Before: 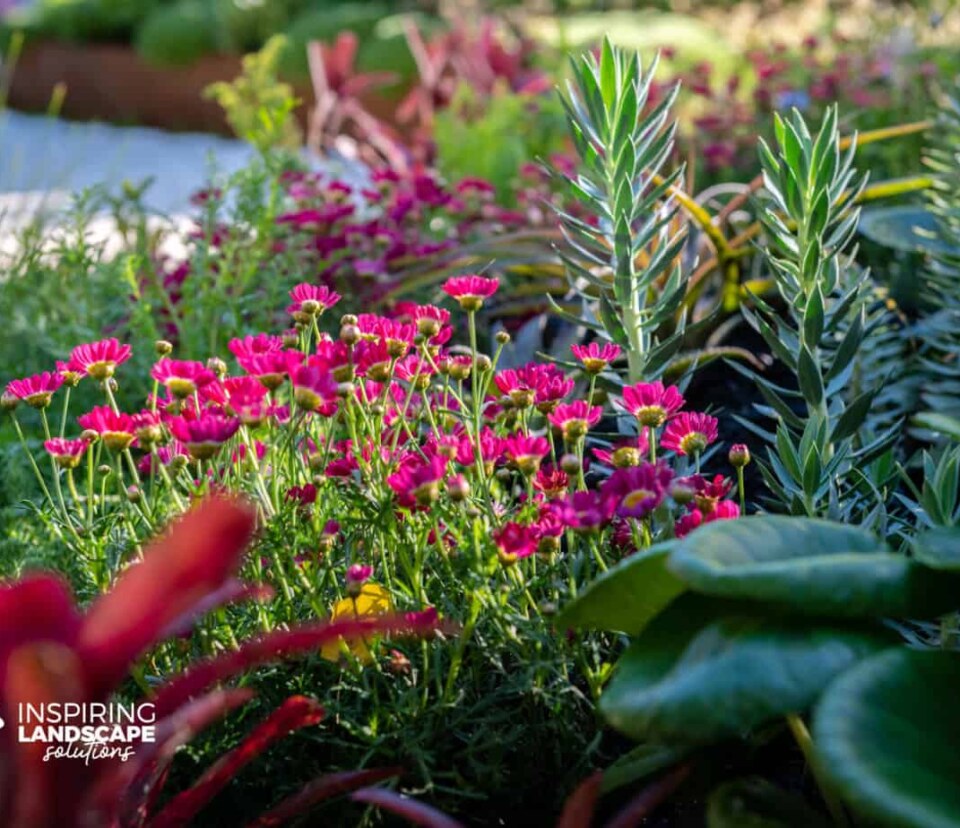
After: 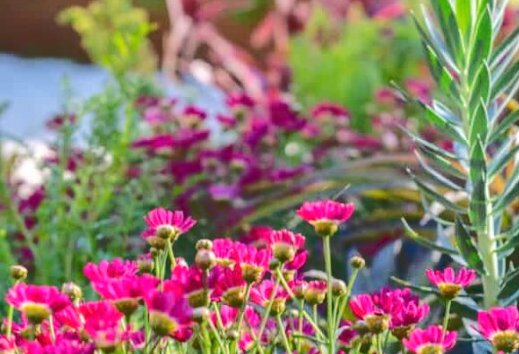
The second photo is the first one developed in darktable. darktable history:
base curve: curves: ch0 [(0, 0.024) (0.055, 0.065) (0.121, 0.166) (0.236, 0.319) (0.693, 0.726) (1, 1)]
crop: left 15.177%, top 9.143%, right 30.727%, bottom 48.081%
sharpen: radius 2.856, amount 0.872, threshold 47.165
